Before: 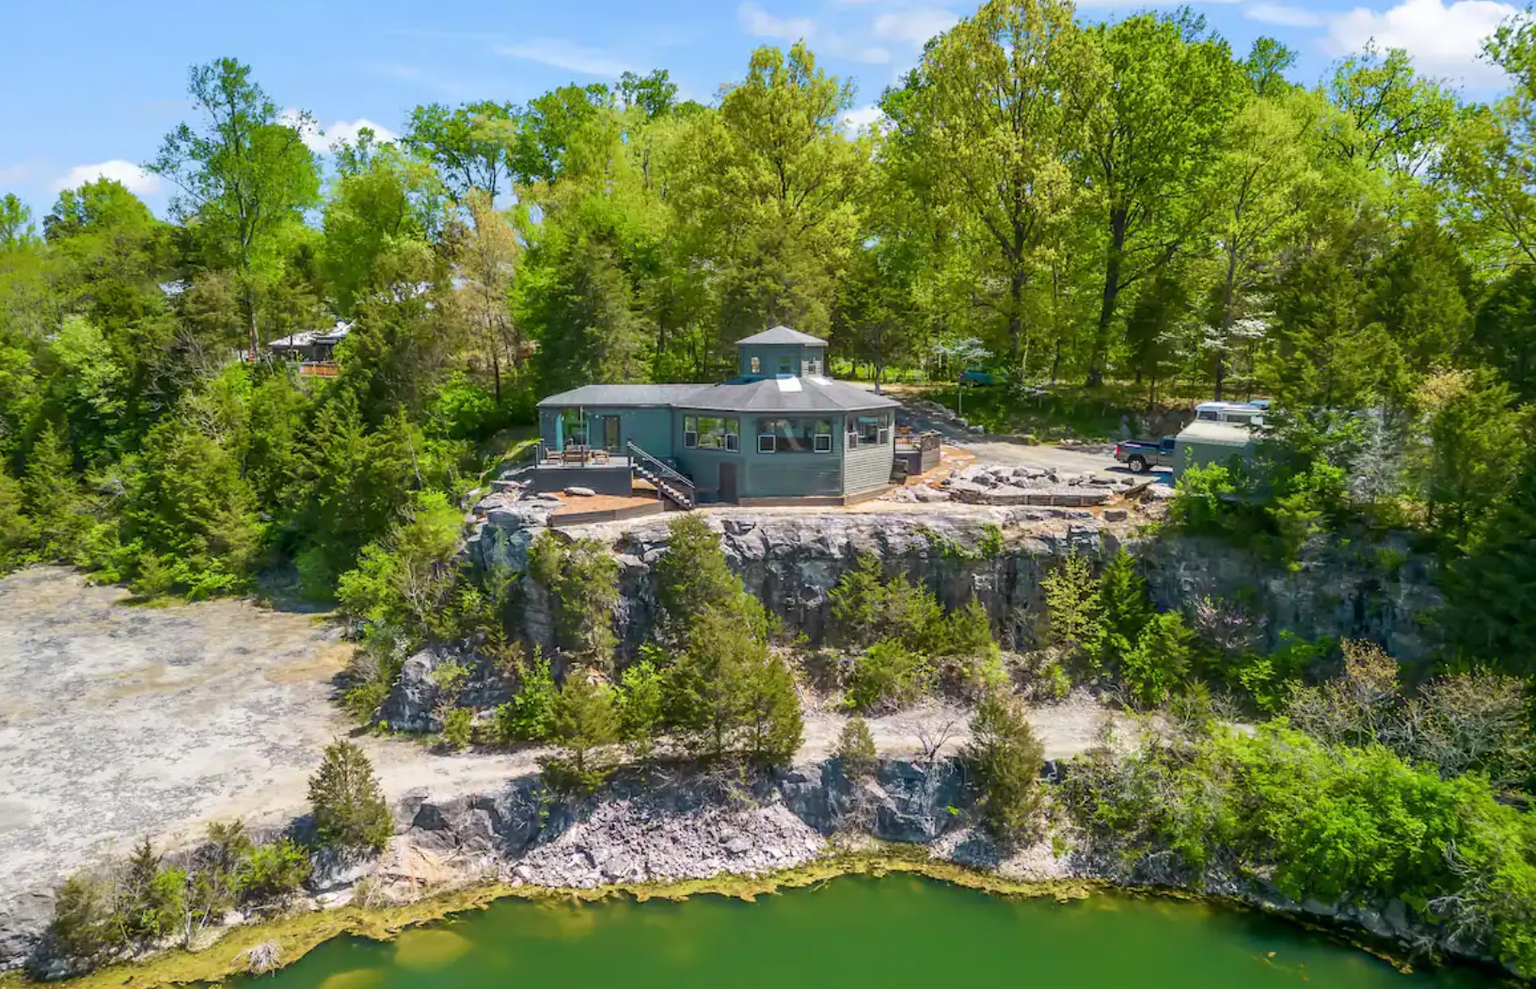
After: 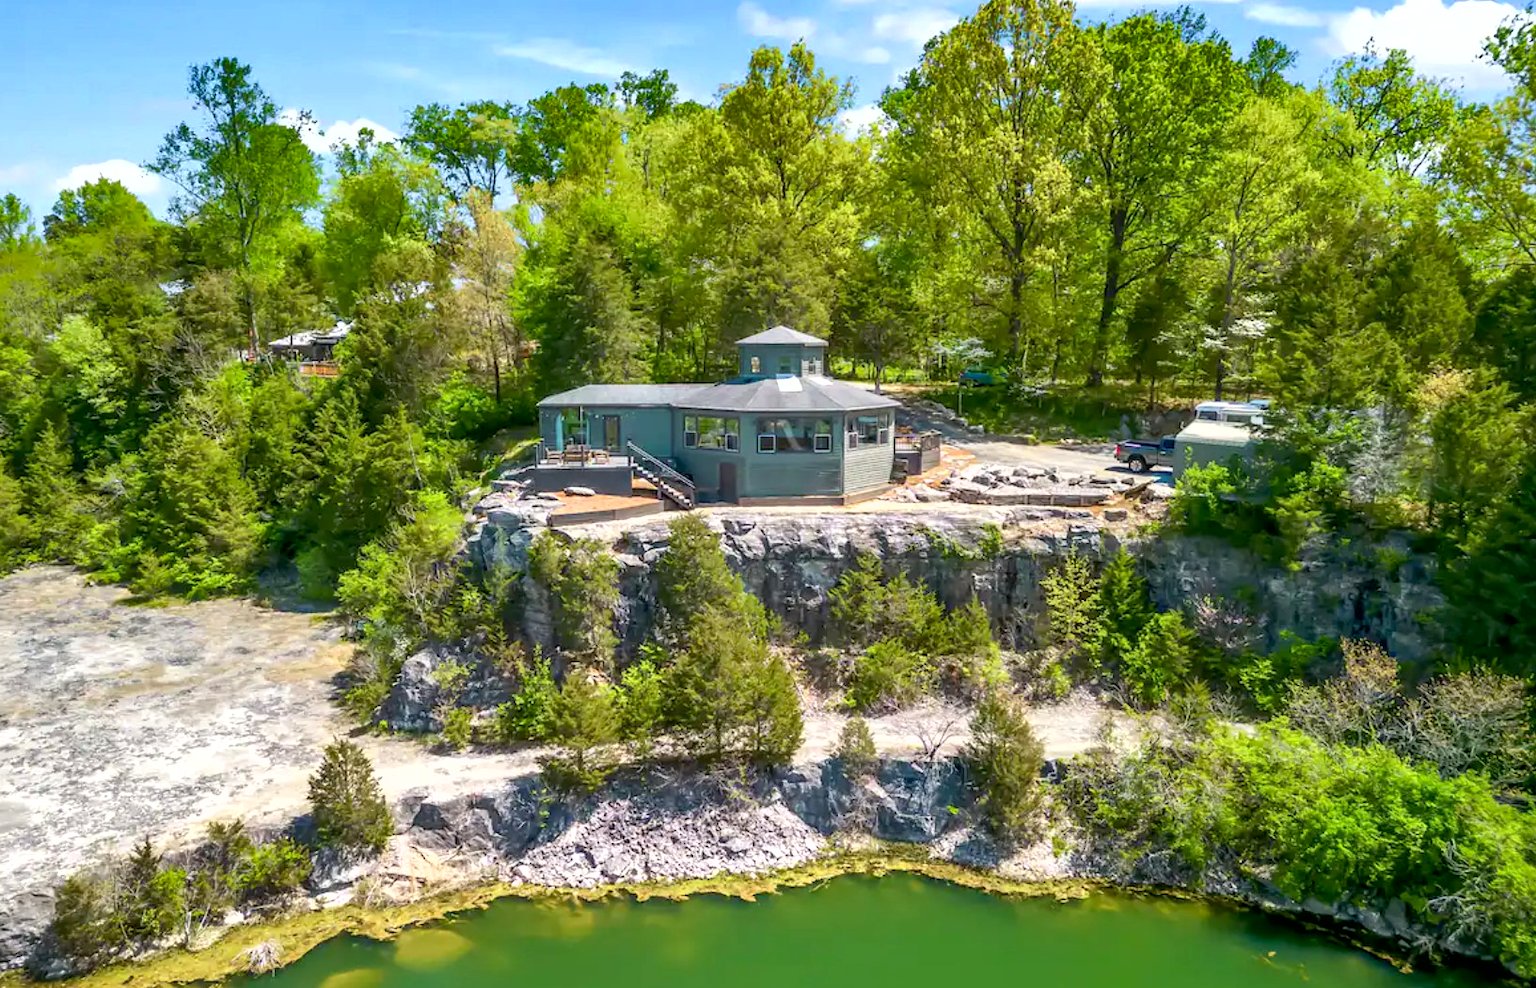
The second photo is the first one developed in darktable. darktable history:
exposure: black level correction 0.005, exposure 0.417 EV, compensate highlight preservation false
shadows and highlights: radius 108.52, shadows 23.73, highlights -59.32, low approximation 0.01, soften with gaussian
